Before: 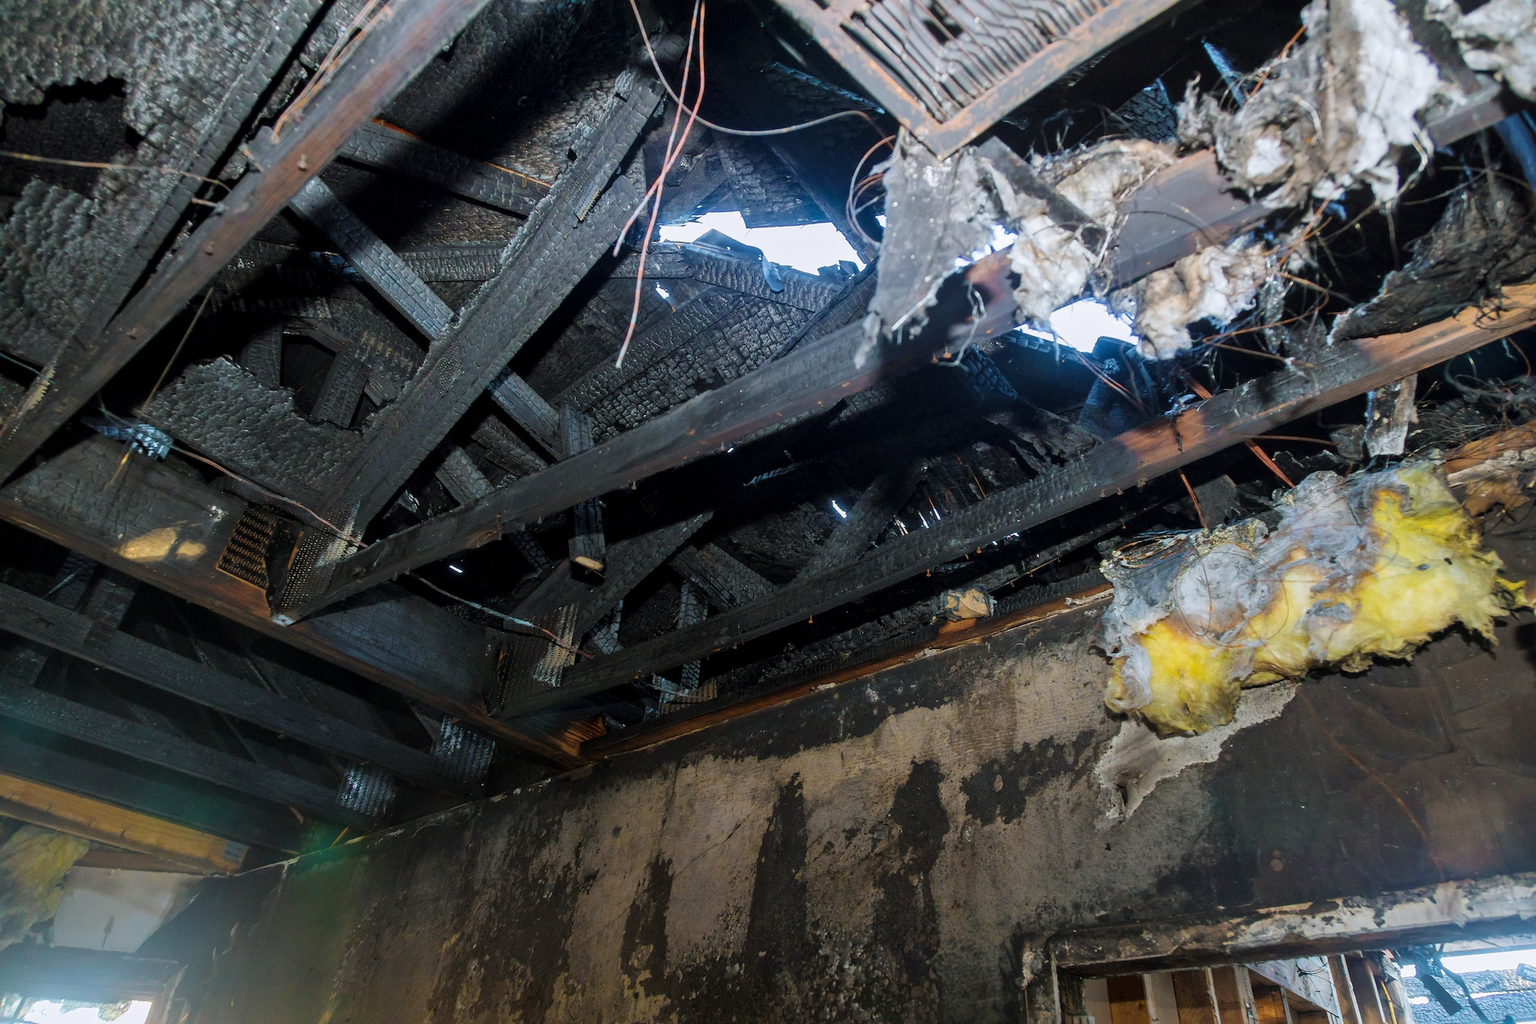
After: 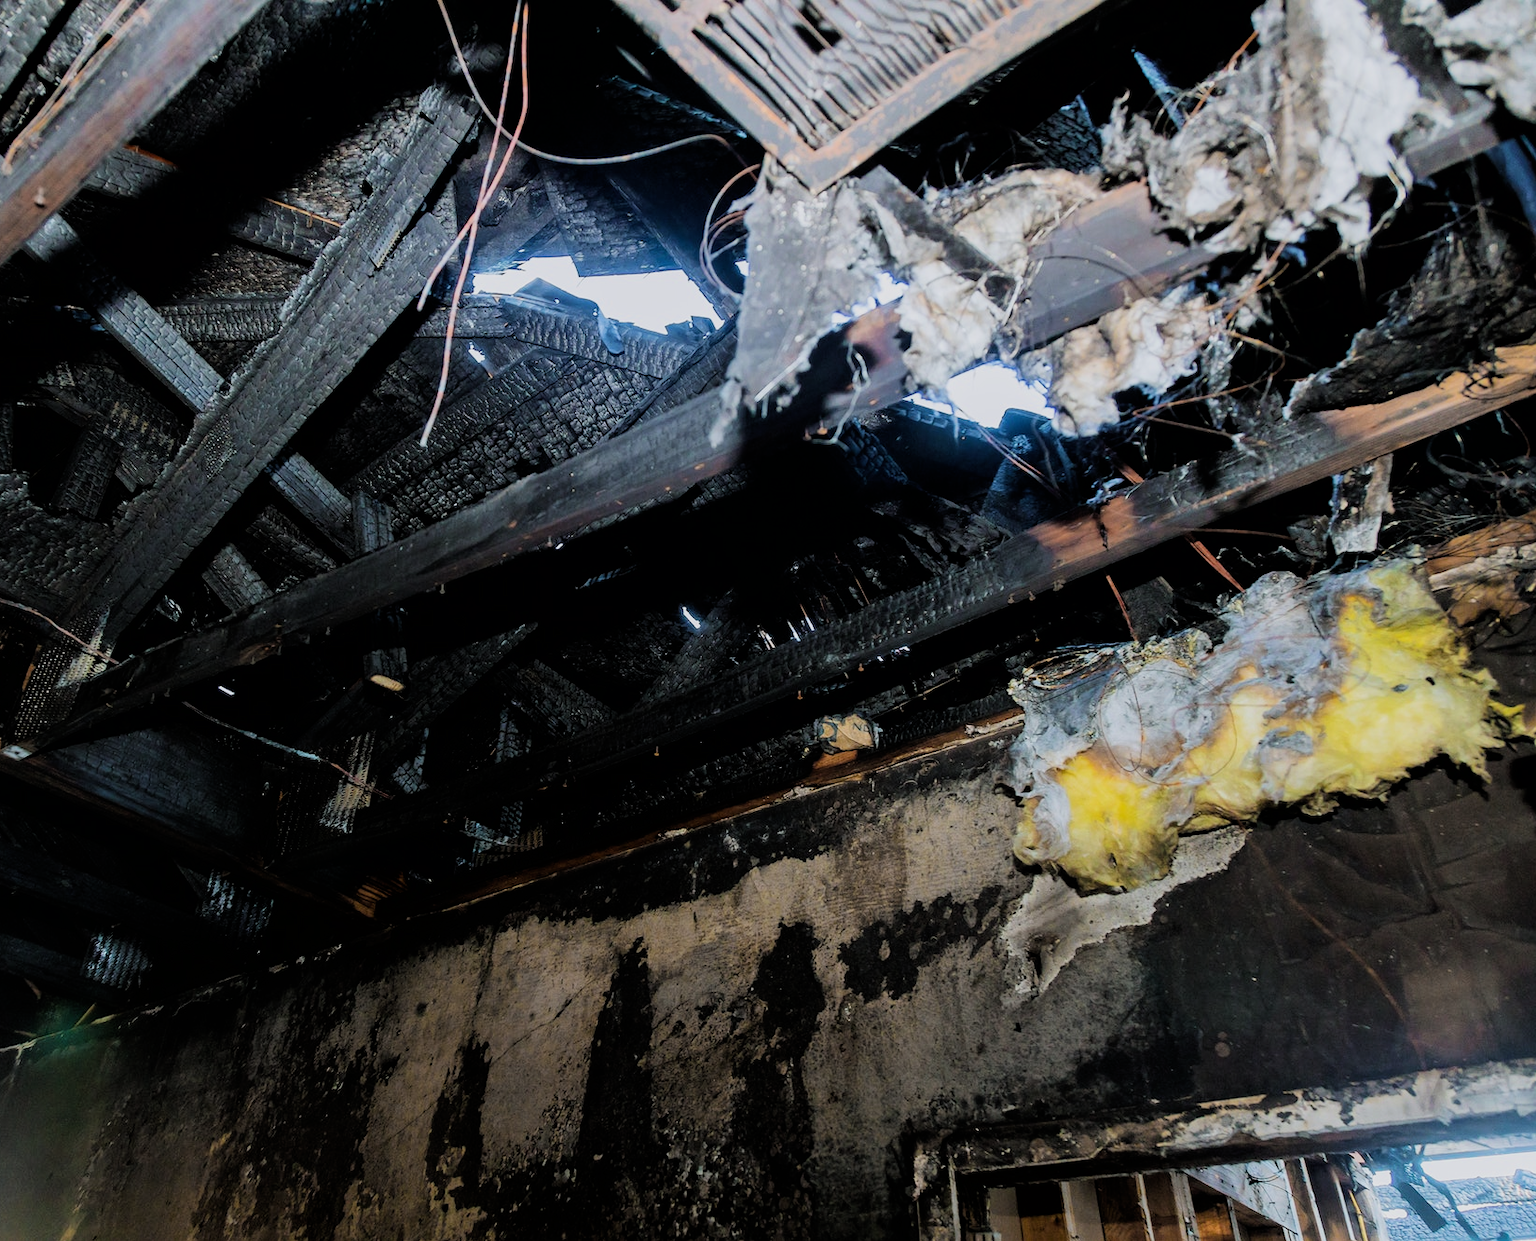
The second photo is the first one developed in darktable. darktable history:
crop: left 17.582%, bottom 0.031%
filmic rgb: black relative exposure -5 EV, hardness 2.88, contrast 1.3
